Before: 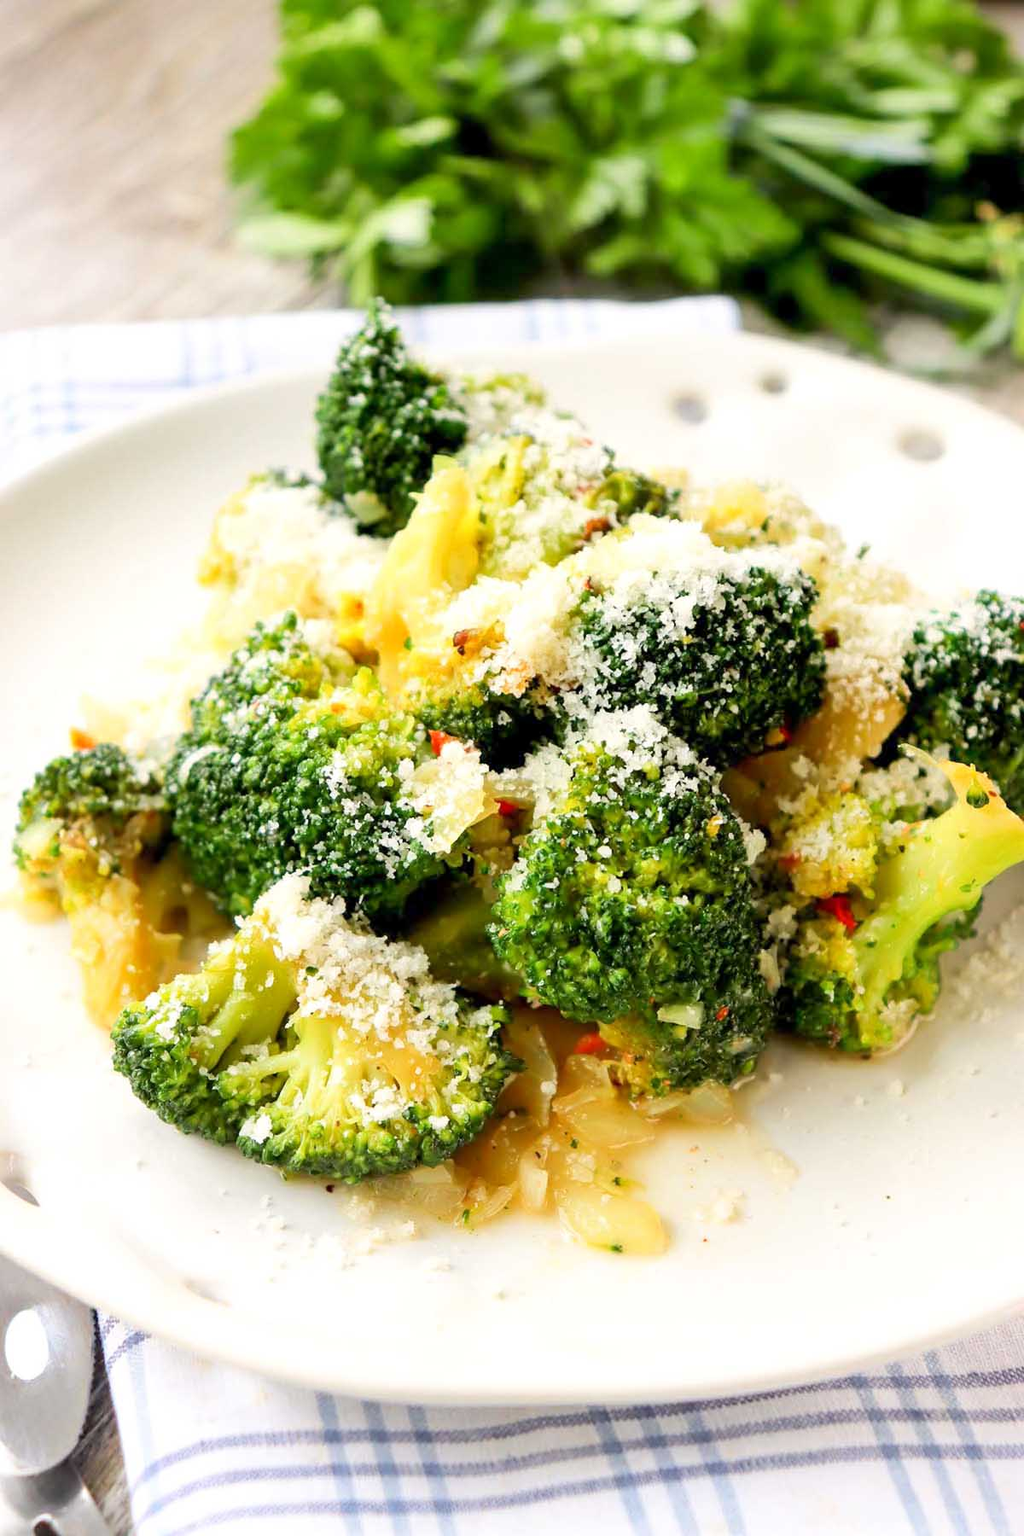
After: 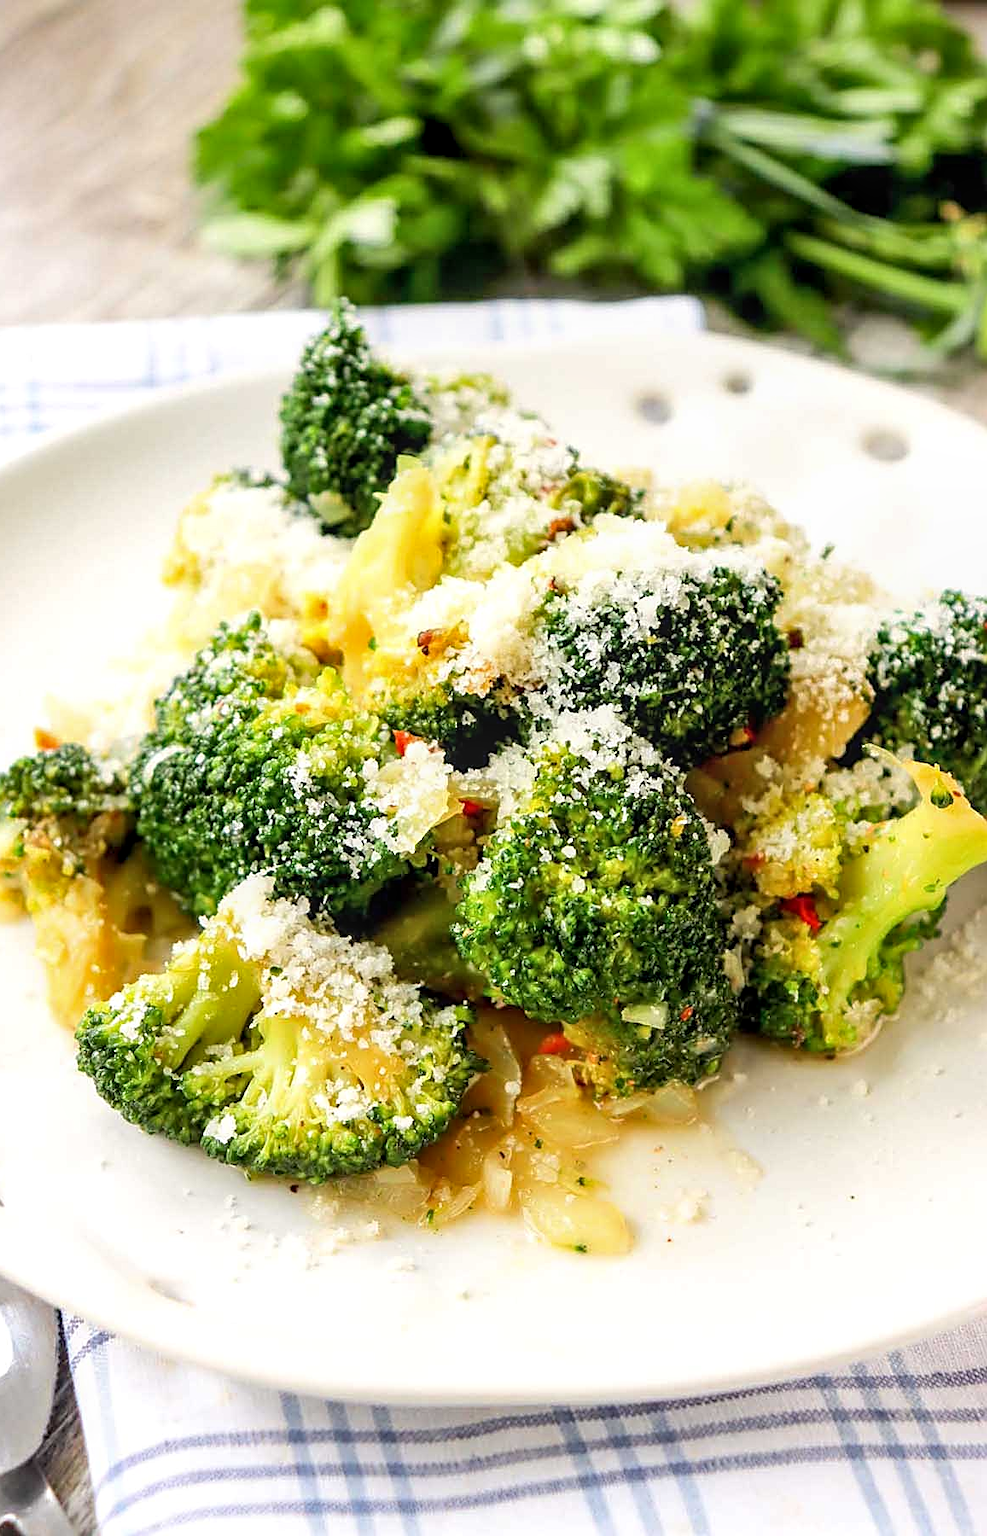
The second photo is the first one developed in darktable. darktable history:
sharpen: on, module defaults
local contrast: on, module defaults
crop and rotate: left 3.54%
